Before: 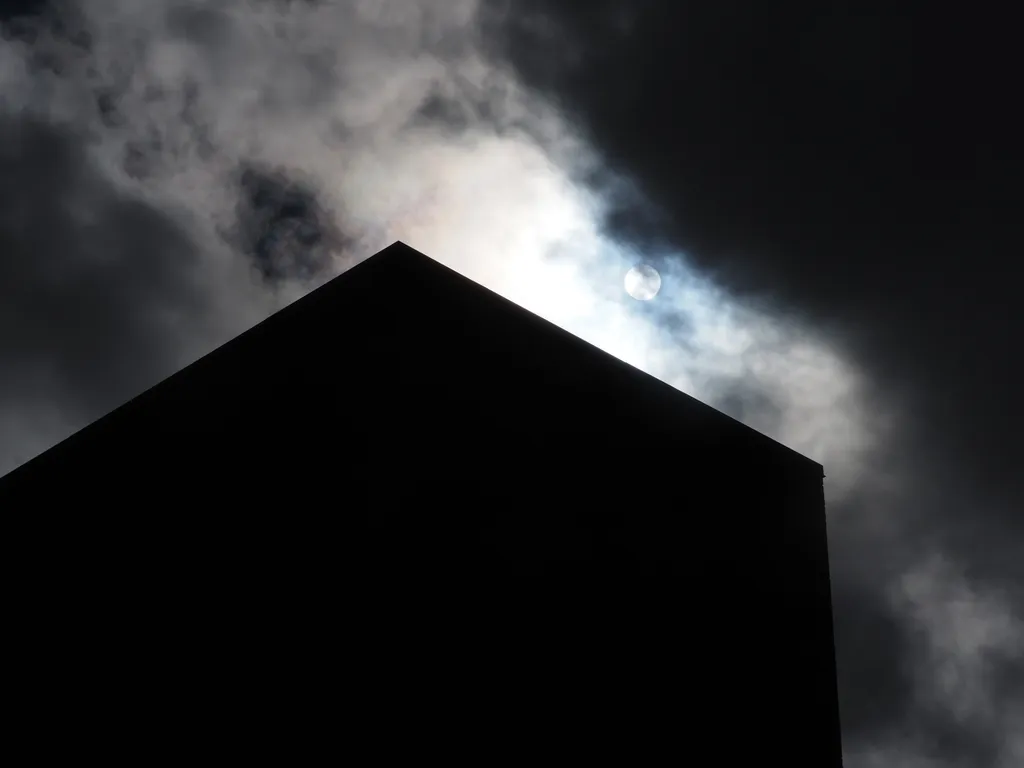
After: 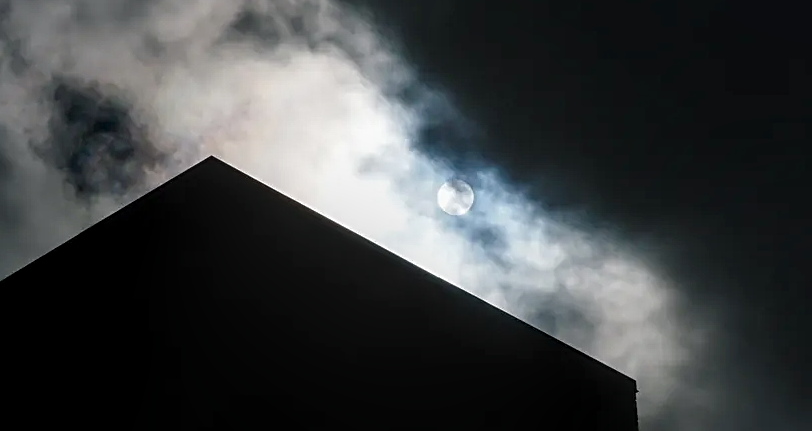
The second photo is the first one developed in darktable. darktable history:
color balance rgb: shadows lift › chroma 2.064%, shadows lift › hue 134.79°, linear chroma grading › global chroma -0.552%, perceptual saturation grading › global saturation 14.13%, perceptual saturation grading › highlights -24.993%, perceptual saturation grading › shadows 29.817%
crop: left 18.341%, top 11.124%, right 2.289%, bottom 32.726%
sharpen: on, module defaults
local contrast: detail 130%
